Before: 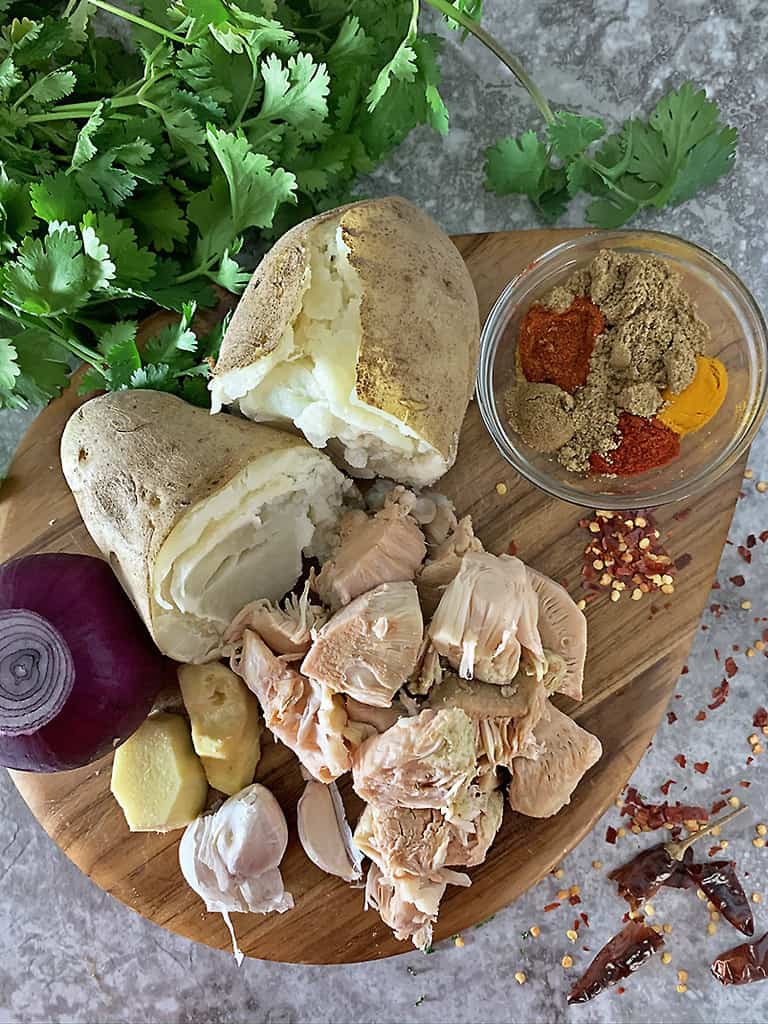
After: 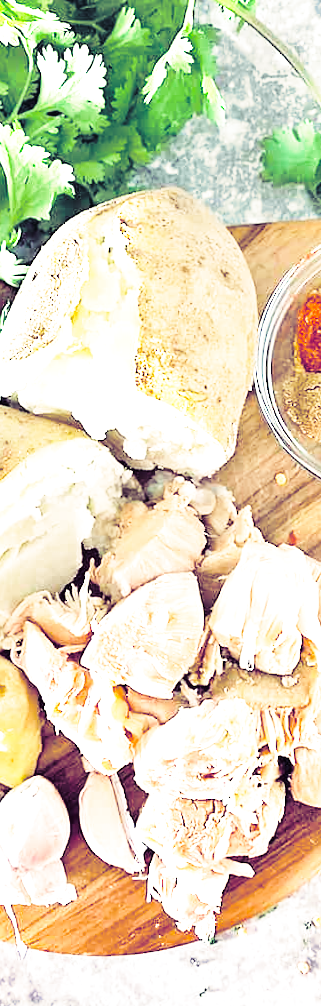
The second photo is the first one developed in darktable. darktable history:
exposure: black level correction 0, exposure 1.5 EV, compensate exposure bias true, compensate highlight preservation false
base curve: curves: ch0 [(0, 0) (0.032, 0.037) (0.105, 0.228) (0.435, 0.76) (0.856, 0.983) (1, 1)], preserve colors none
rotate and perspective: rotation -0.45°, automatic cropping original format, crop left 0.008, crop right 0.992, crop top 0.012, crop bottom 0.988
split-toning: shadows › hue 255.6°, shadows › saturation 0.66, highlights › hue 43.2°, highlights › saturation 0.68, balance -50.1
crop: left 28.583%, right 29.231%
